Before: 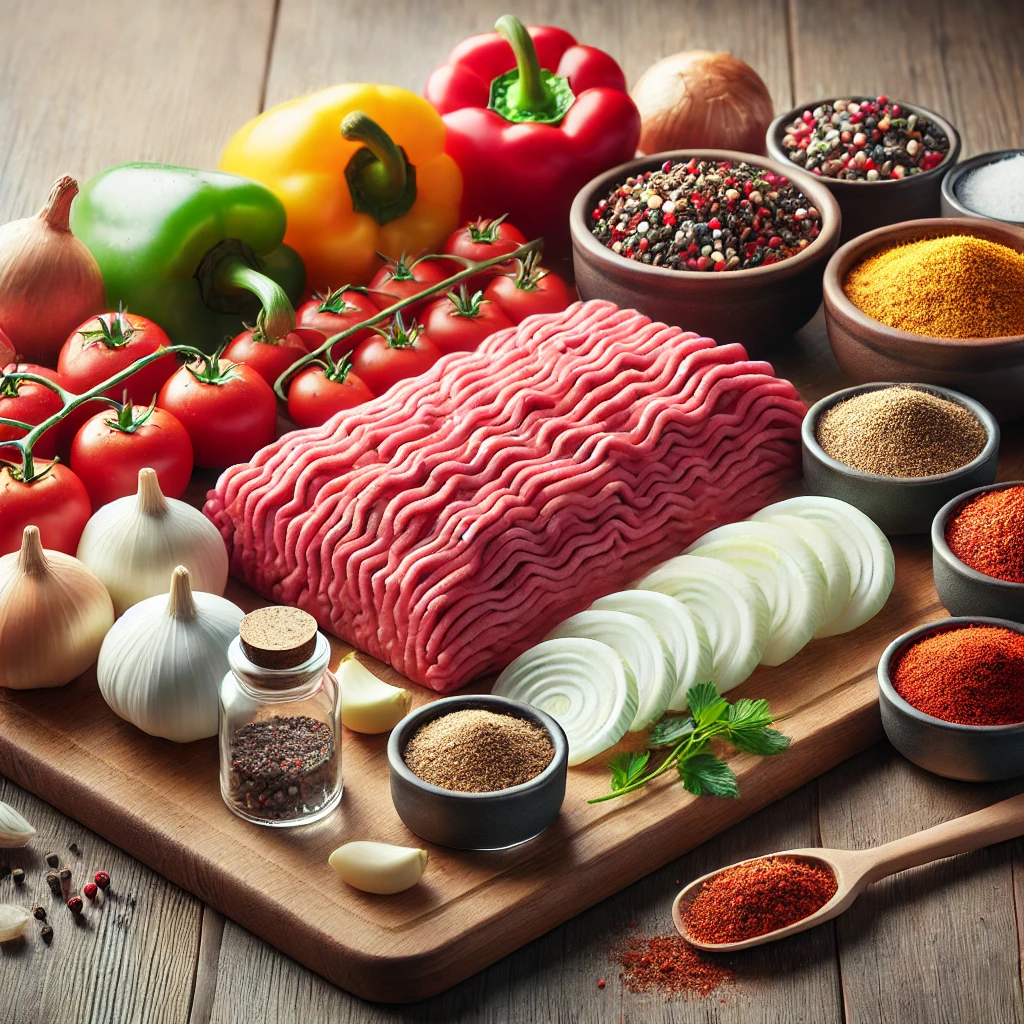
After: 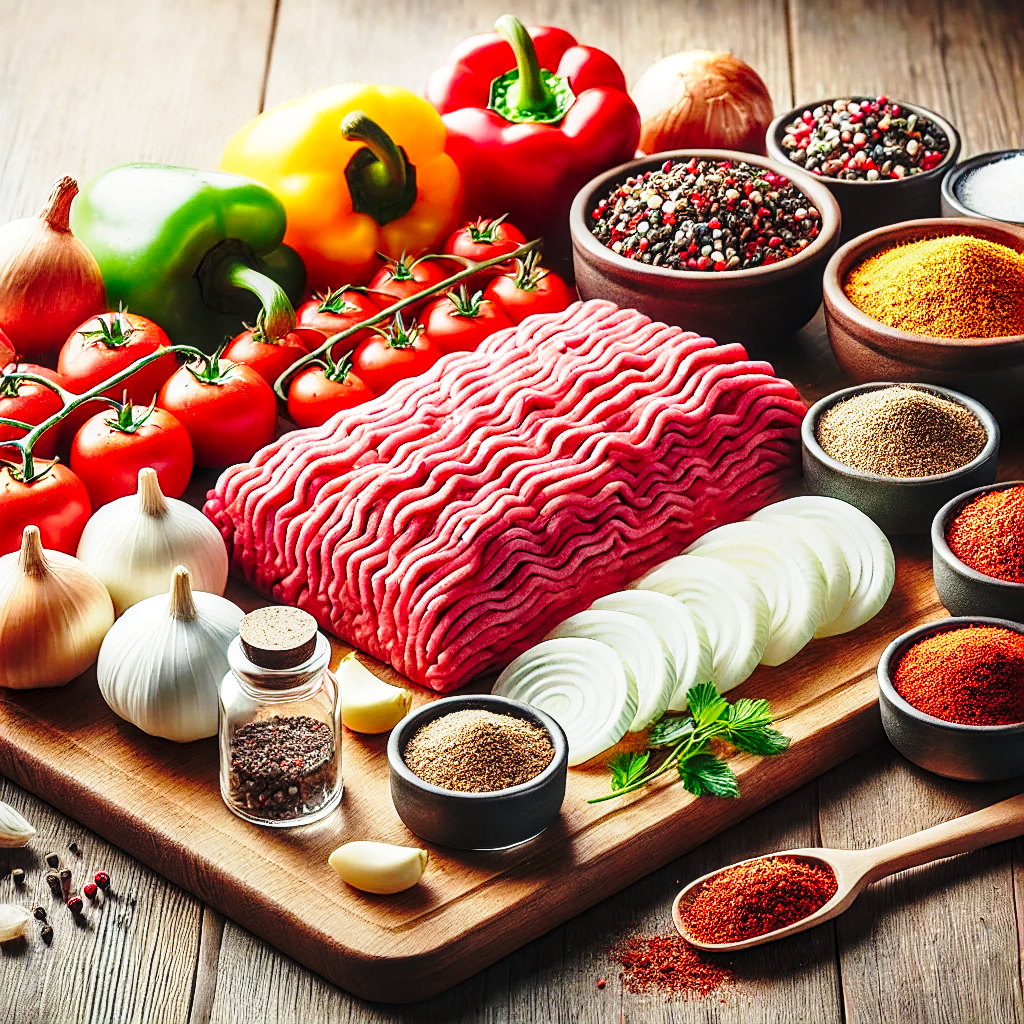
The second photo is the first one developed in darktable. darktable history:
base curve: curves: ch0 [(0, 0) (0.04, 0.03) (0.133, 0.232) (0.448, 0.748) (0.843, 0.968) (1, 1)], preserve colors none
sharpen: on, module defaults
local contrast: on, module defaults
